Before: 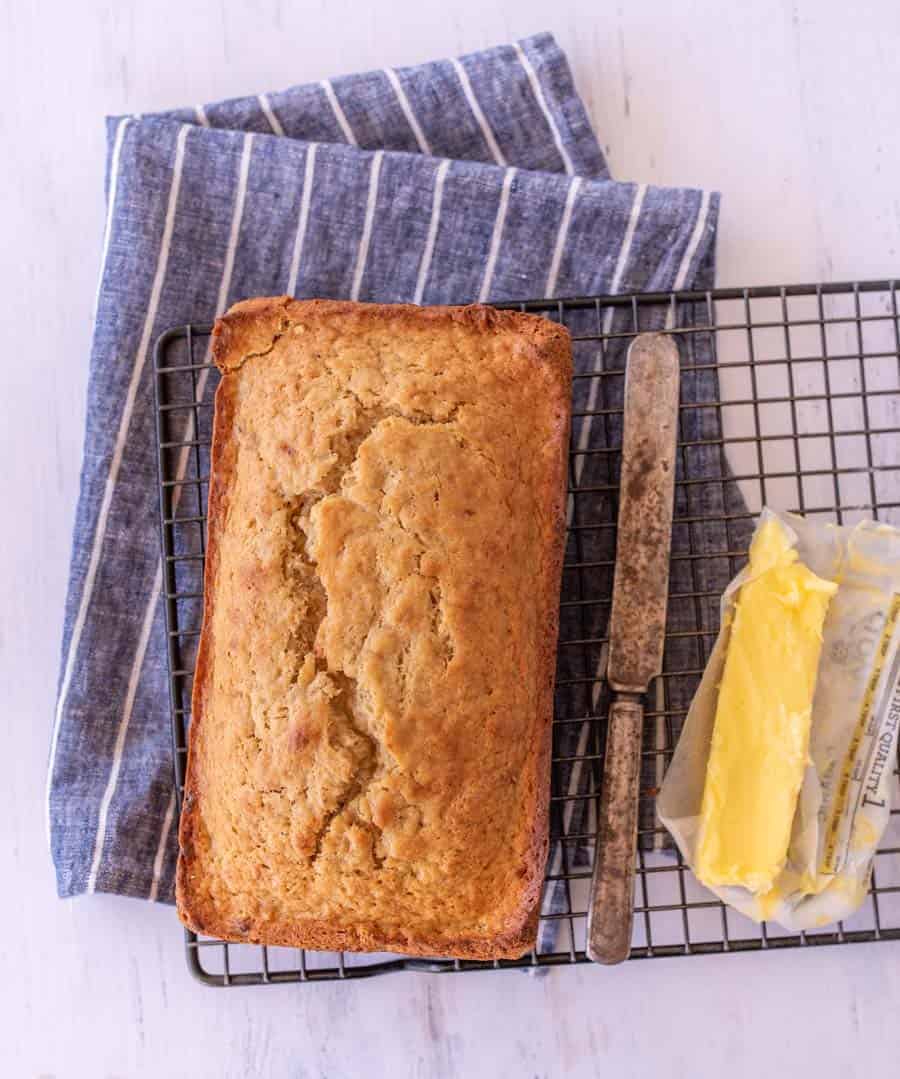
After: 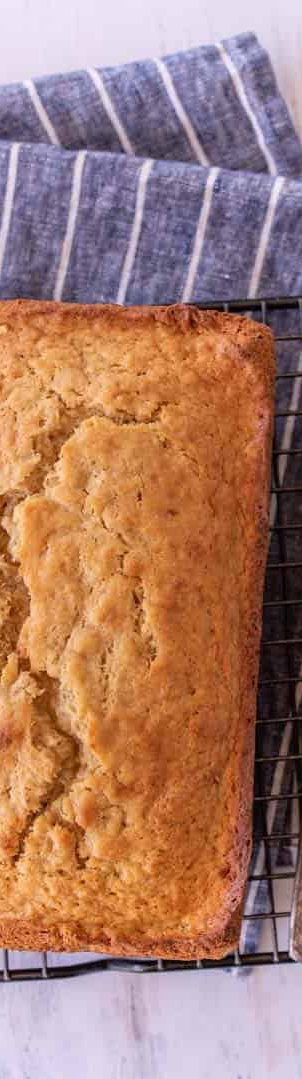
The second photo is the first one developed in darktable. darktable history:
crop: left 33.034%, right 33.378%
